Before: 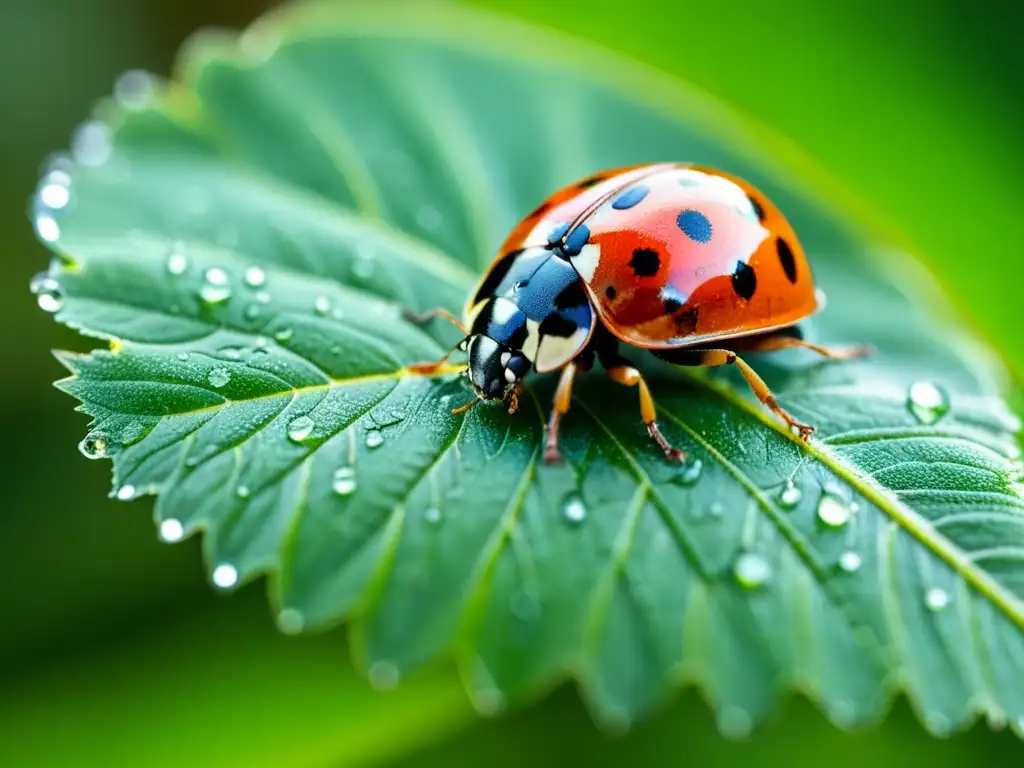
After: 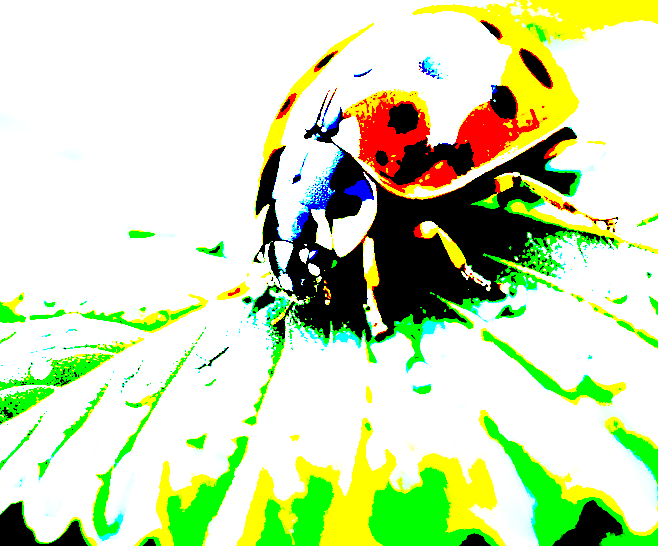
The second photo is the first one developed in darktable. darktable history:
exposure: black level correction 0.099, exposure 3.046 EV, compensate exposure bias true, compensate highlight preservation false
crop and rotate: angle 19.66°, left 6.767%, right 3.845%, bottom 1.156%
tone curve: curves: ch0 [(0, 0) (0.003, 0.003) (0.011, 0.006) (0.025, 0.012) (0.044, 0.02) (0.069, 0.023) (0.1, 0.029) (0.136, 0.037) (0.177, 0.058) (0.224, 0.084) (0.277, 0.137) (0.335, 0.209) (0.399, 0.336) (0.468, 0.478) (0.543, 0.63) (0.623, 0.789) (0.709, 0.903) (0.801, 0.967) (0.898, 0.987) (1, 1)], preserve colors none
tone equalizer: -8 EV -1.11 EV, -7 EV -0.987 EV, -6 EV -0.904 EV, -5 EV -0.564 EV, -3 EV 0.565 EV, -2 EV 0.848 EV, -1 EV 1.01 EV, +0 EV 1.06 EV, edges refinement/feathering 500, mask exposure compensation -1.25 EV, preserve details no
